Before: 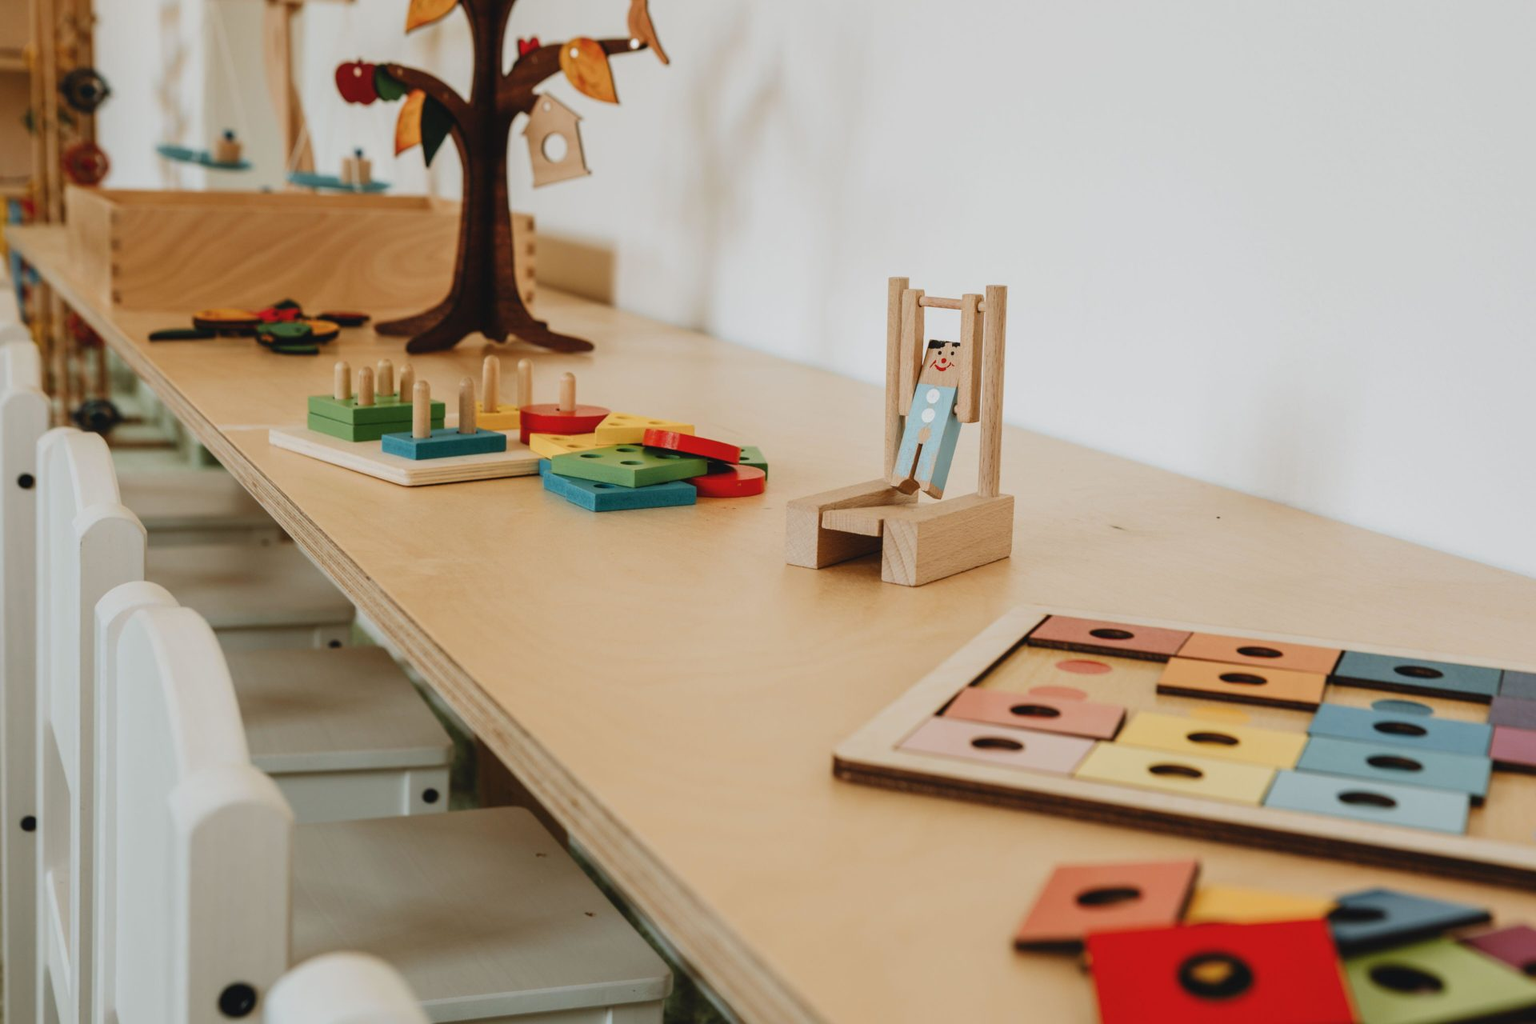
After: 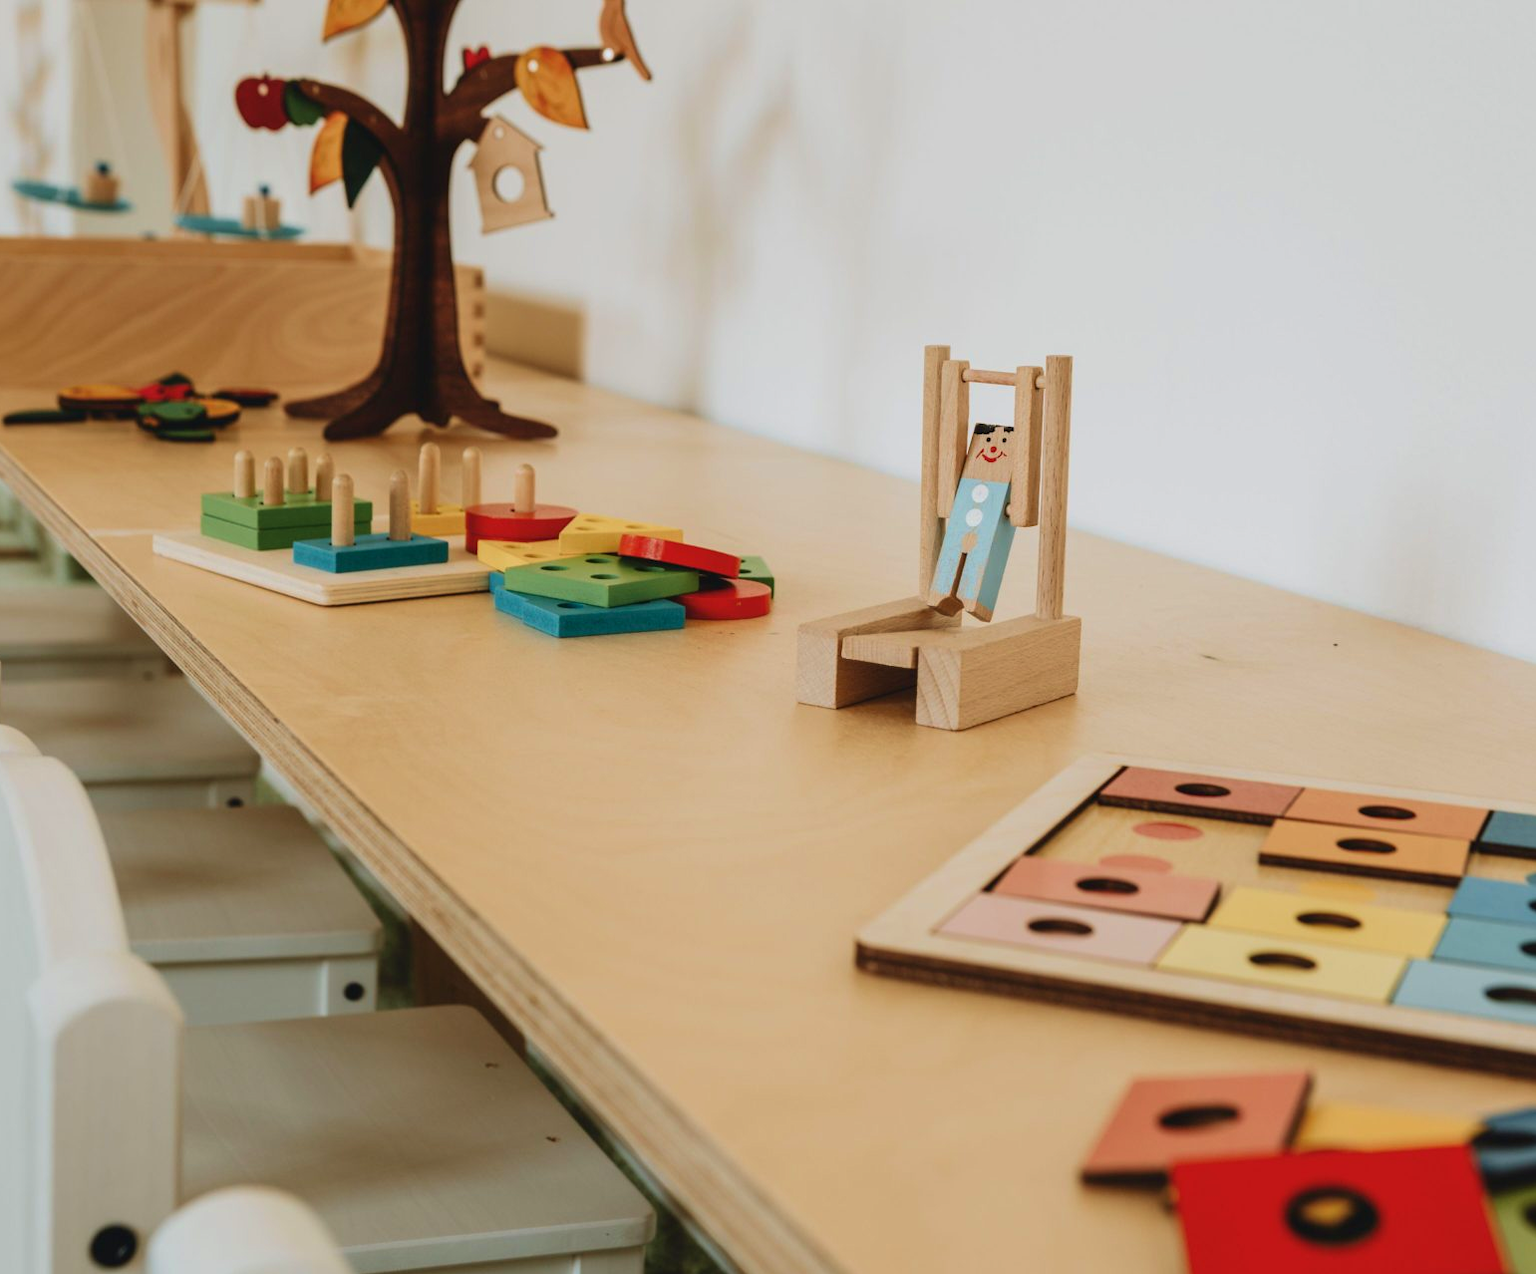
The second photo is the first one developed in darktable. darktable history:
crop and rotate: left 9.541%, right 10.187%
velvia: on, module defaults
